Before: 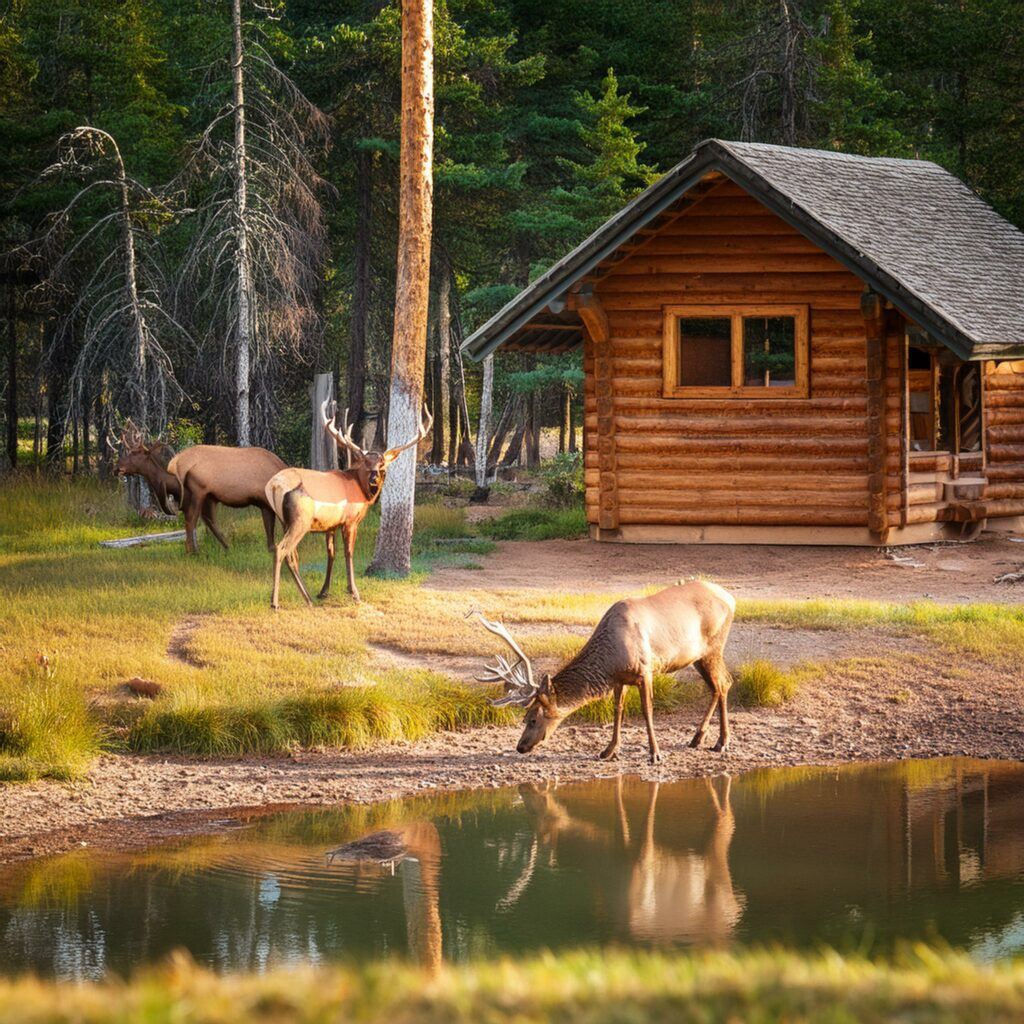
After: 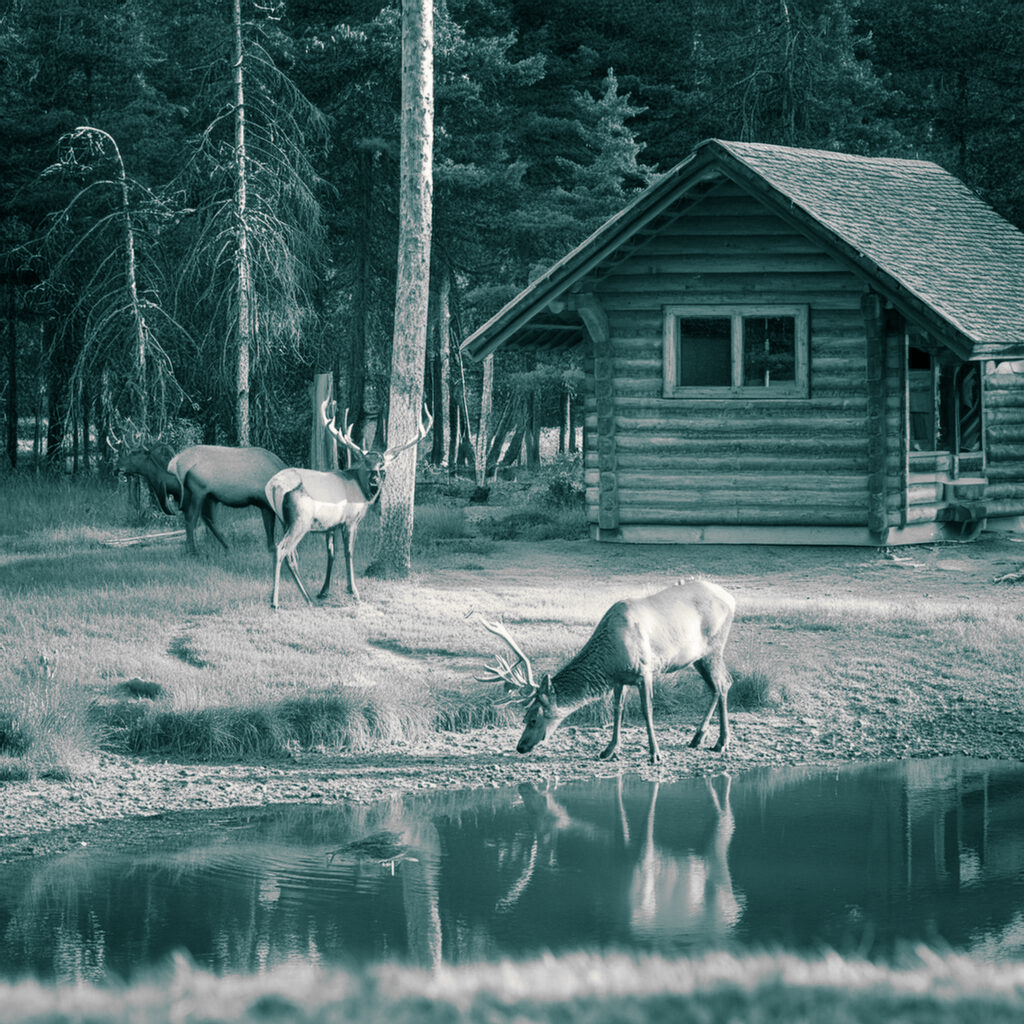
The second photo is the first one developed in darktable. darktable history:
monochrome: on, module defaults
split-toning: shadows › hue 186.43°, highlights › hue 49.29°, compress 30.29%
